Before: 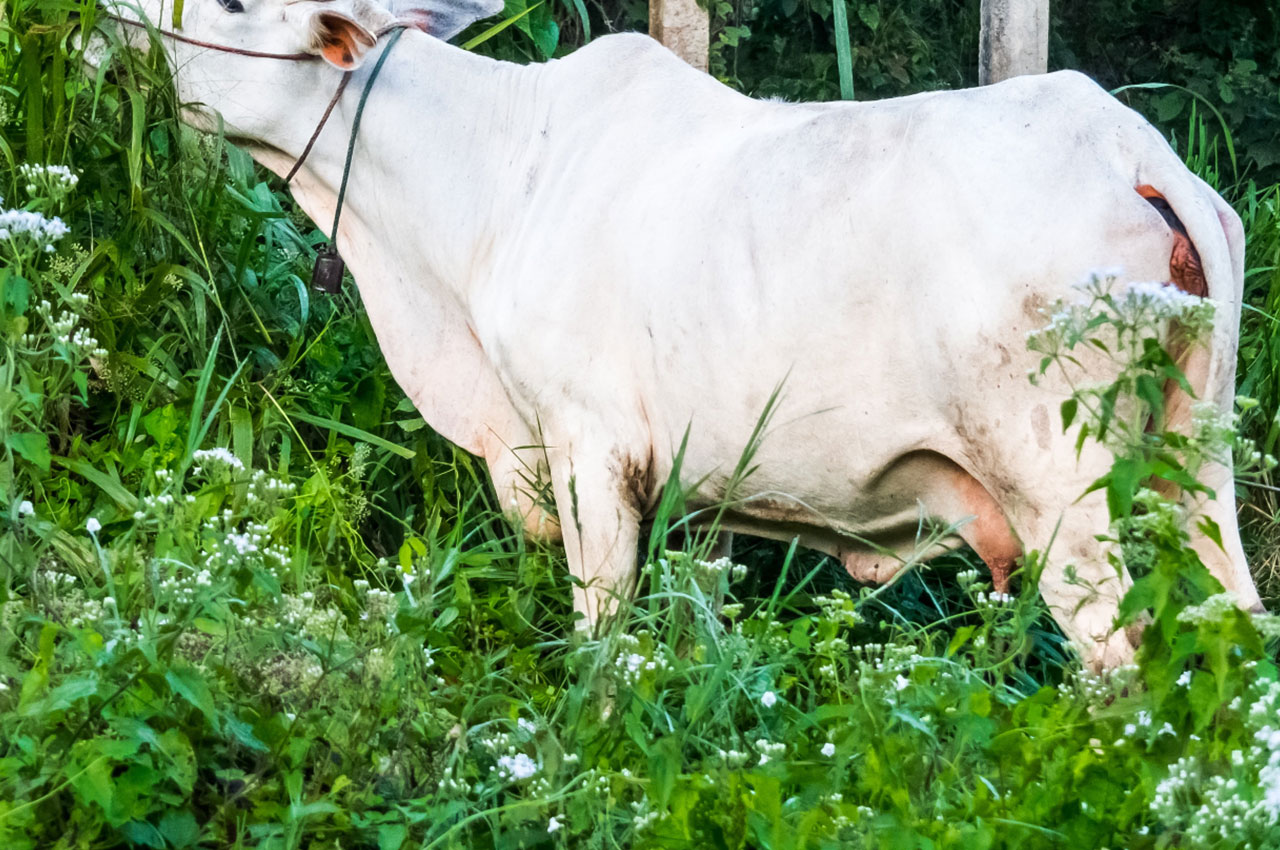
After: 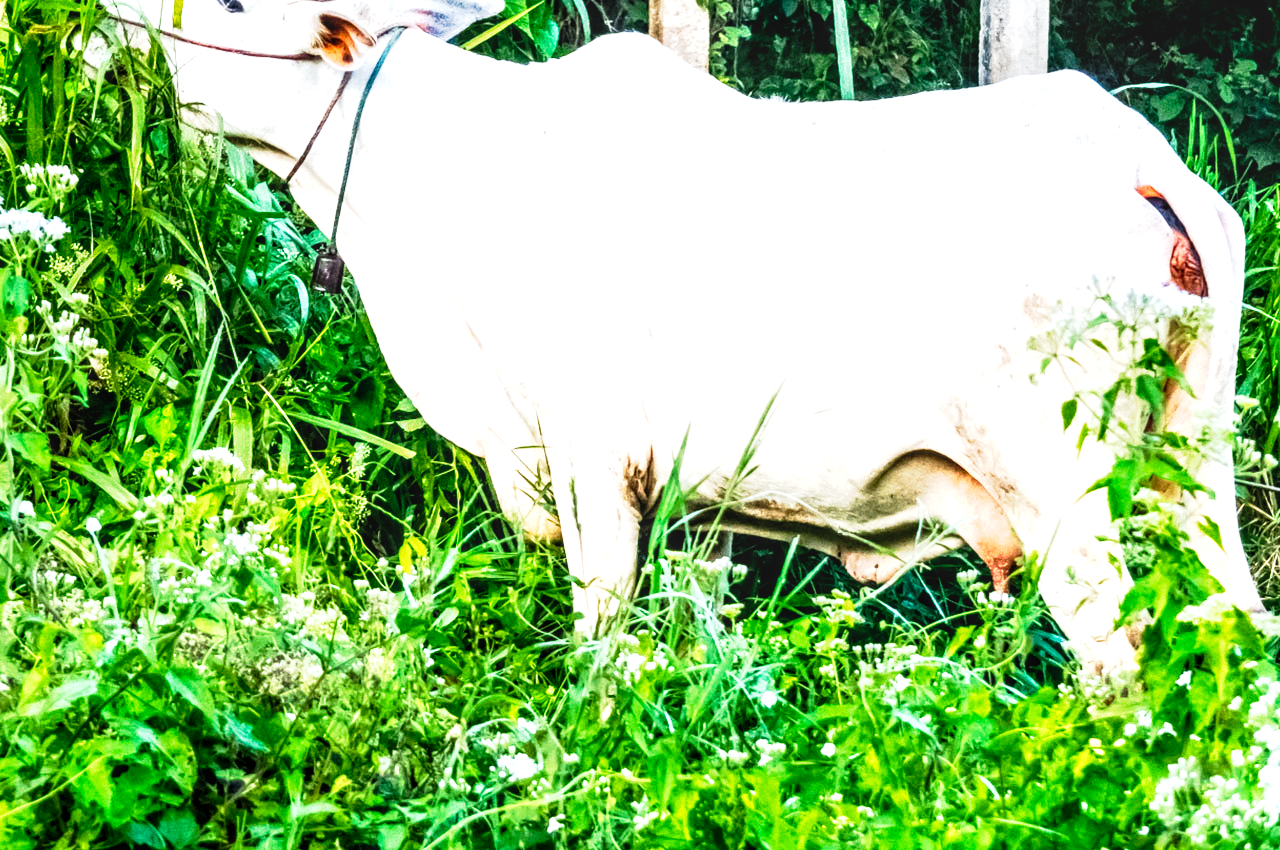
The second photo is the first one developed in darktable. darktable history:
tone curve: curves: ch0 [(0.016, 0.011) (0.094, 0.016) (0.469, 0.508) (0.721, 0.862) (1, 1)], preserve colors none
local contrast: on, module defaults
tone equalizer: -8 EV -0.452 EV, -7 EV -0.425 EV, -6 EV -0.339 EV, -5 EV -0.2 EV, -3 EV 0.256 EV, -2 EV 0.357 EV, -1 EV 0.414 EV, +0 EV 0.437 EV, smoothing diameter 24.88%, edges refinement/feathering 9.23, preserve details guided filter
exposure: black level correction 0, exposure 0.5 EV, compensate highlight preservation false
